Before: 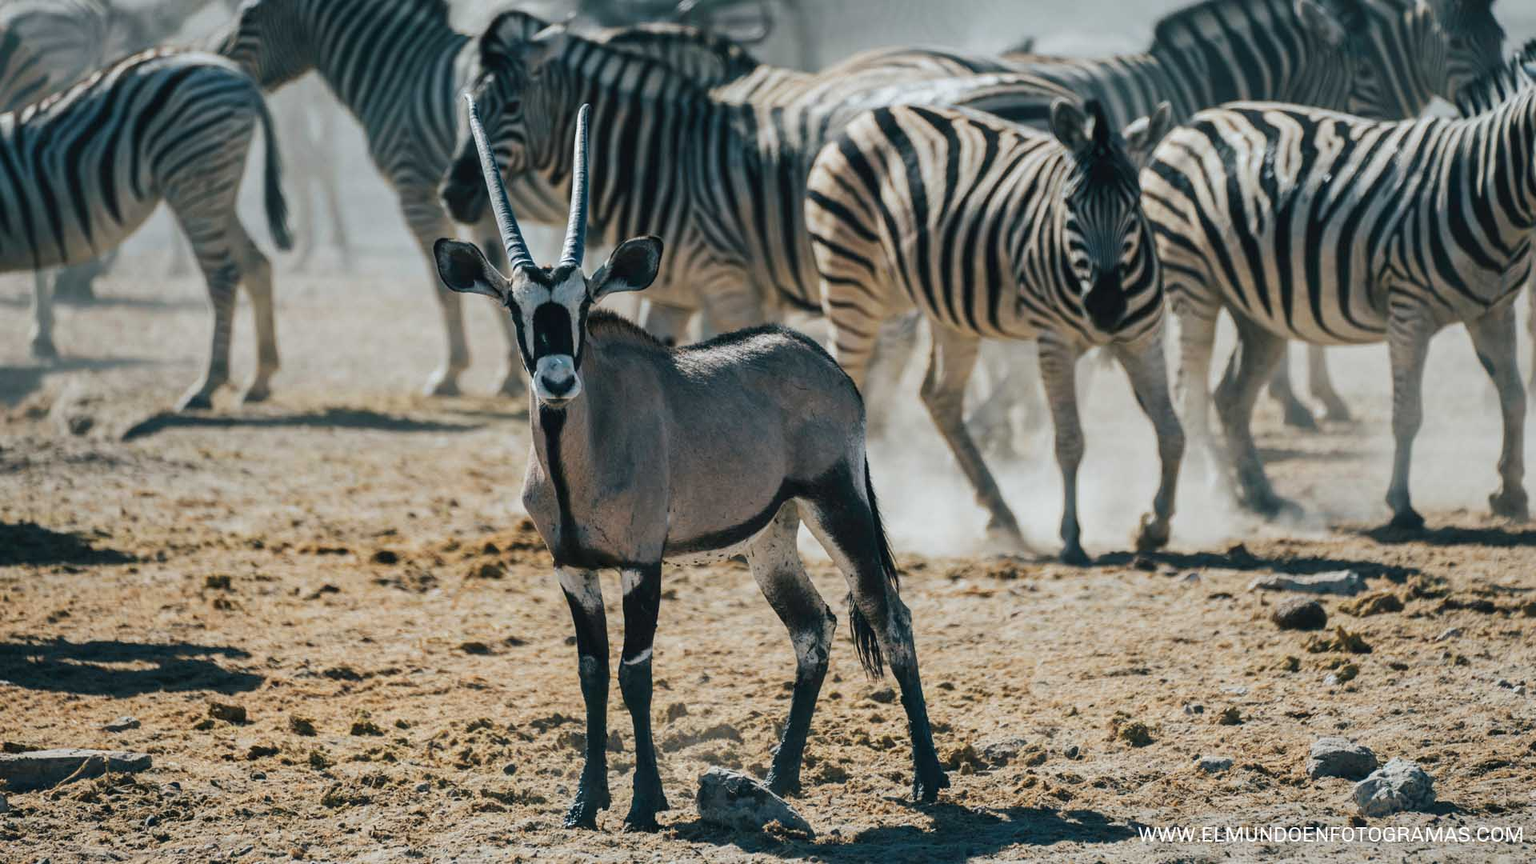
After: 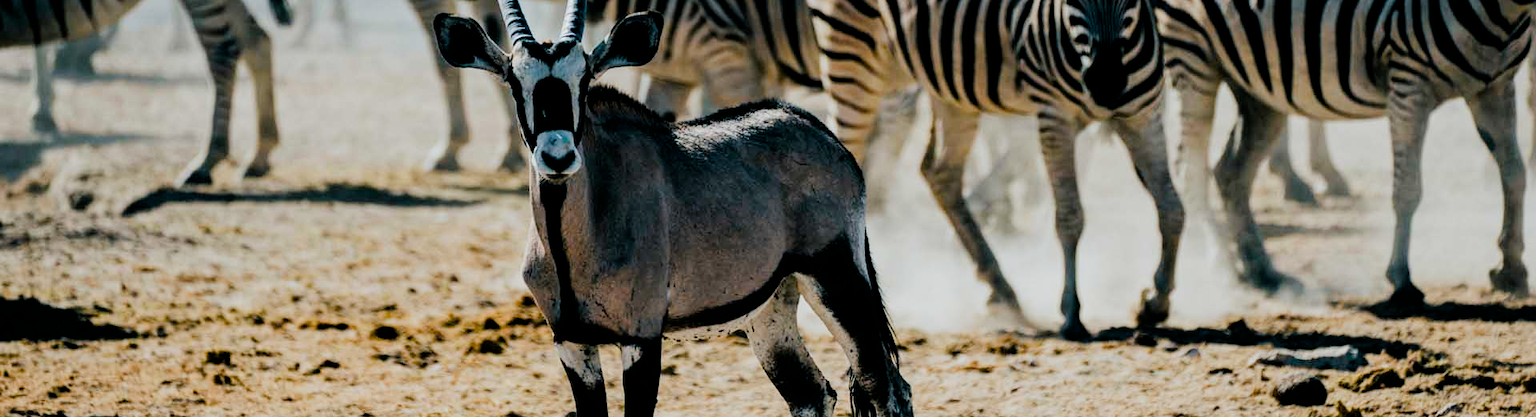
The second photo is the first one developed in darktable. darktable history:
crop and rotate: top 26.056%, bottom 25.543%
filmic rgb: black relative exposure -5 EV, hardness 2.88, contrast 1.3
color balance rgb: shadows lift › luminance -9.41%, highlights gain › luminance 17.6%, global offset › luminance -1.45%, perceptual saturation grading › highlights -17.77%, perceptual saturation grading › mid-tones 33.1%, perceptual saturation grading › shadows 50.52%, global vibrance 24.22%
